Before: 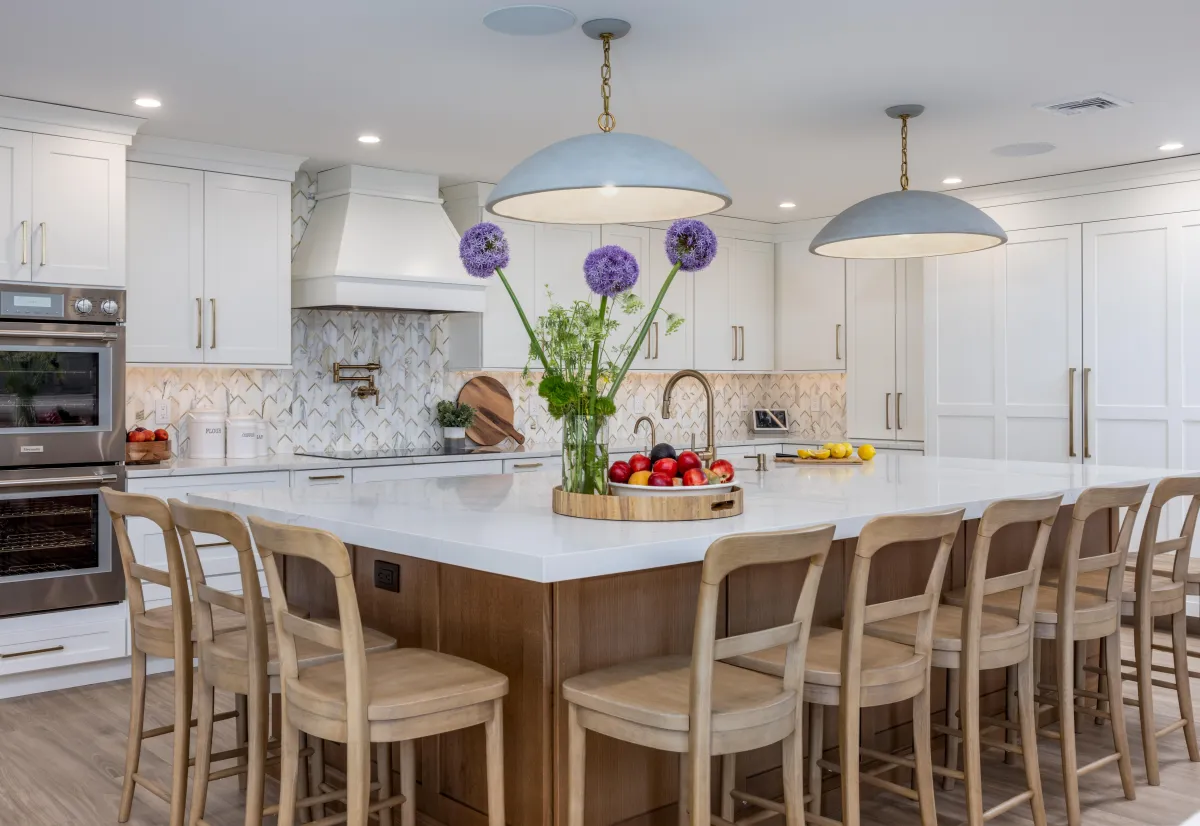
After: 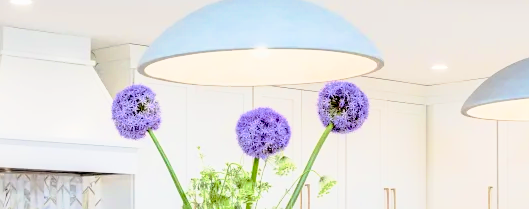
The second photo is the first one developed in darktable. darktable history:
crop: left 29.052%, top 16.817%, right 26.851%, bottom 57.856%
filmic rgb: black relative exposure -9.18 EV, white relative exposure 6.81 EV, hardness 3.06, contrast 1.062, color science v6 (2022), iterations of high-quality reconstruction 0
exposure: black level correction 0.001, exposure 1.648 EV, compensate highlight preservation false
shadows and highlights: radius 93.81, shadows -16.25, white point adjustment 0.169, highlights 31.25, compress 48.25%, soften with gaussian
local contrast: highlights 23%, shadows 77%, midtone range 0.746
tone curve: curves: ch0 [(0, 0) (0.224, 0.12) (0.375, 0.296) (0.528, 0.472) (0.681, 0.634) (0.8, 0.766) (0.873, 0.877) (1, 1)], preserve colors none
sharpen: amount 0.214
